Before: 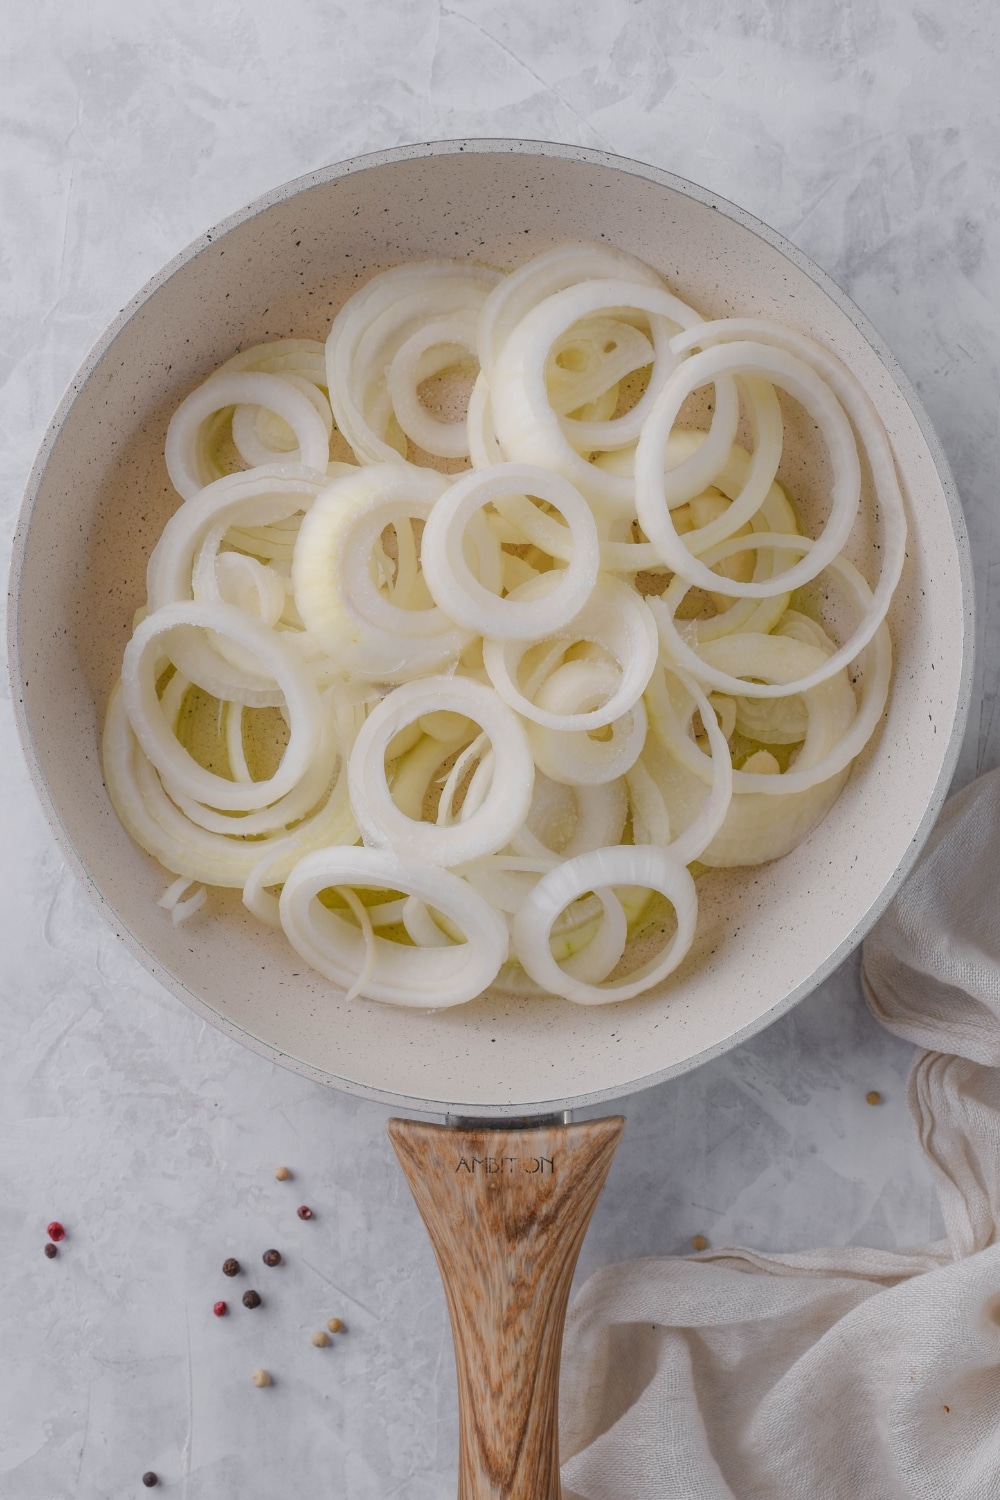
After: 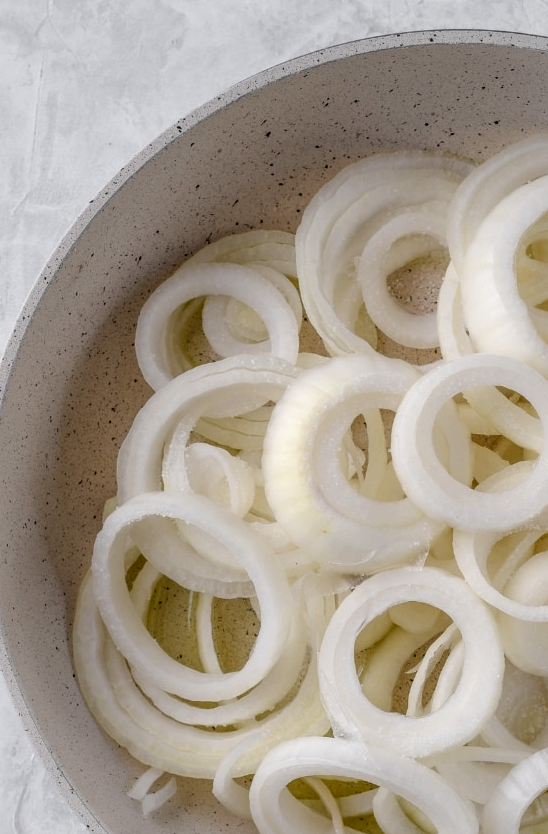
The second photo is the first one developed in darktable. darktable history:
exposure: black level correction 0.004, exposure 0.015 EV, compensate highlight preservation false
crop and rotate: left 3.063%, top 7.393%, right 42.117%, bottom 36.955%
contrast brightness saturation: saturation -0.179
local contrast: highlights 60%, shadows 60%, detail 160%
